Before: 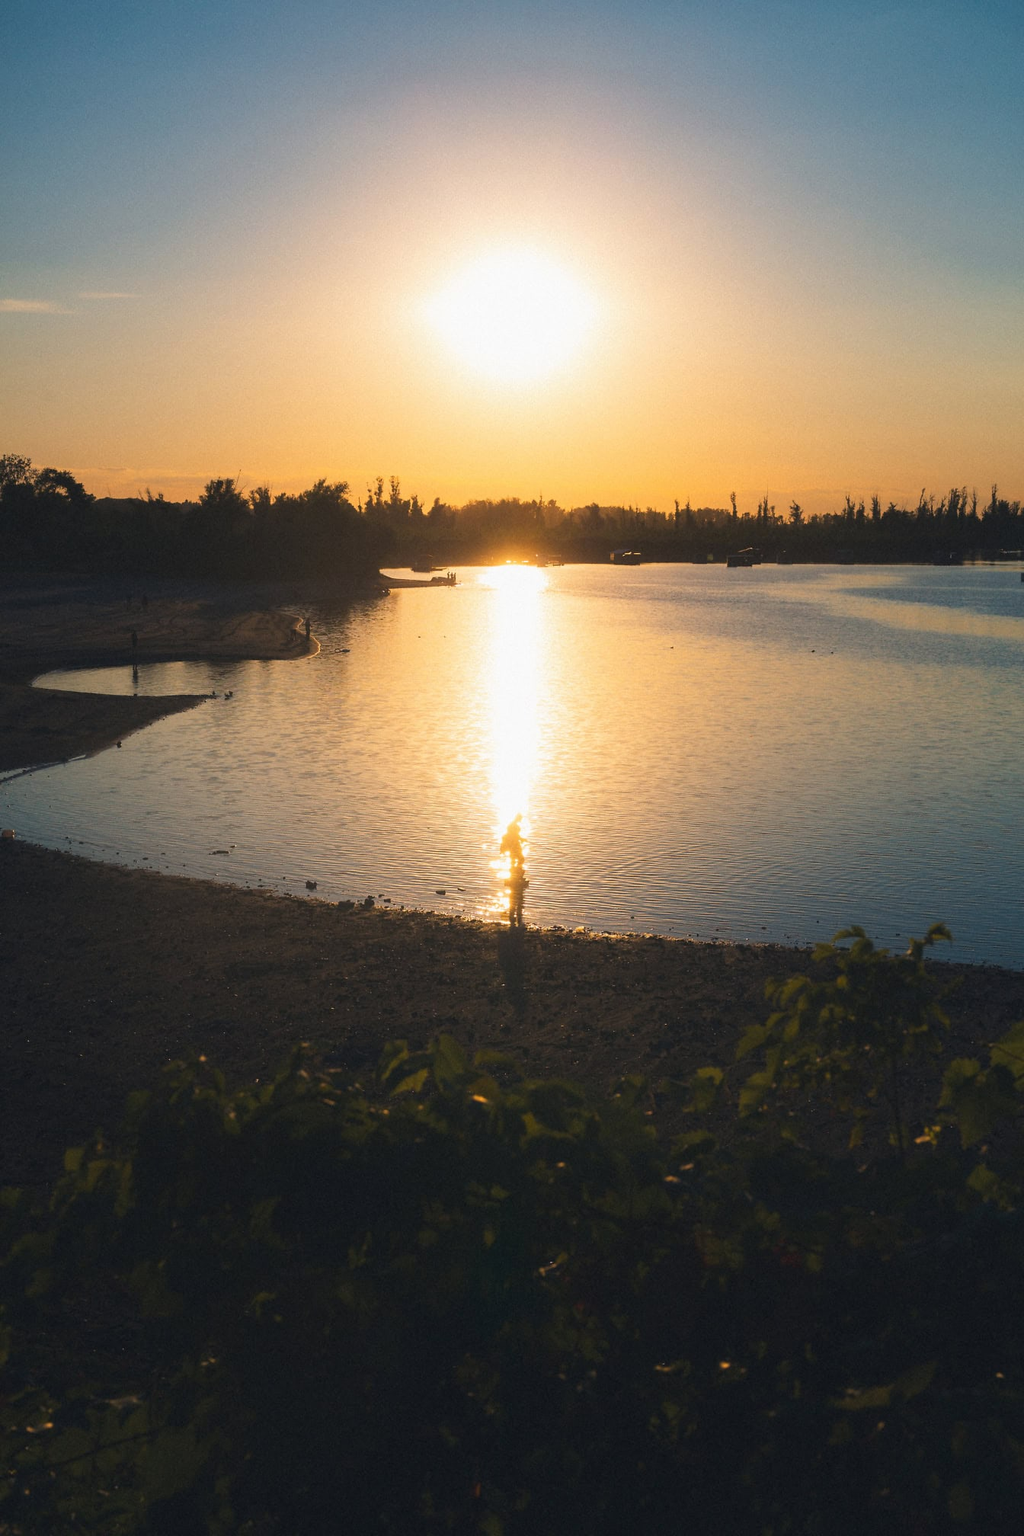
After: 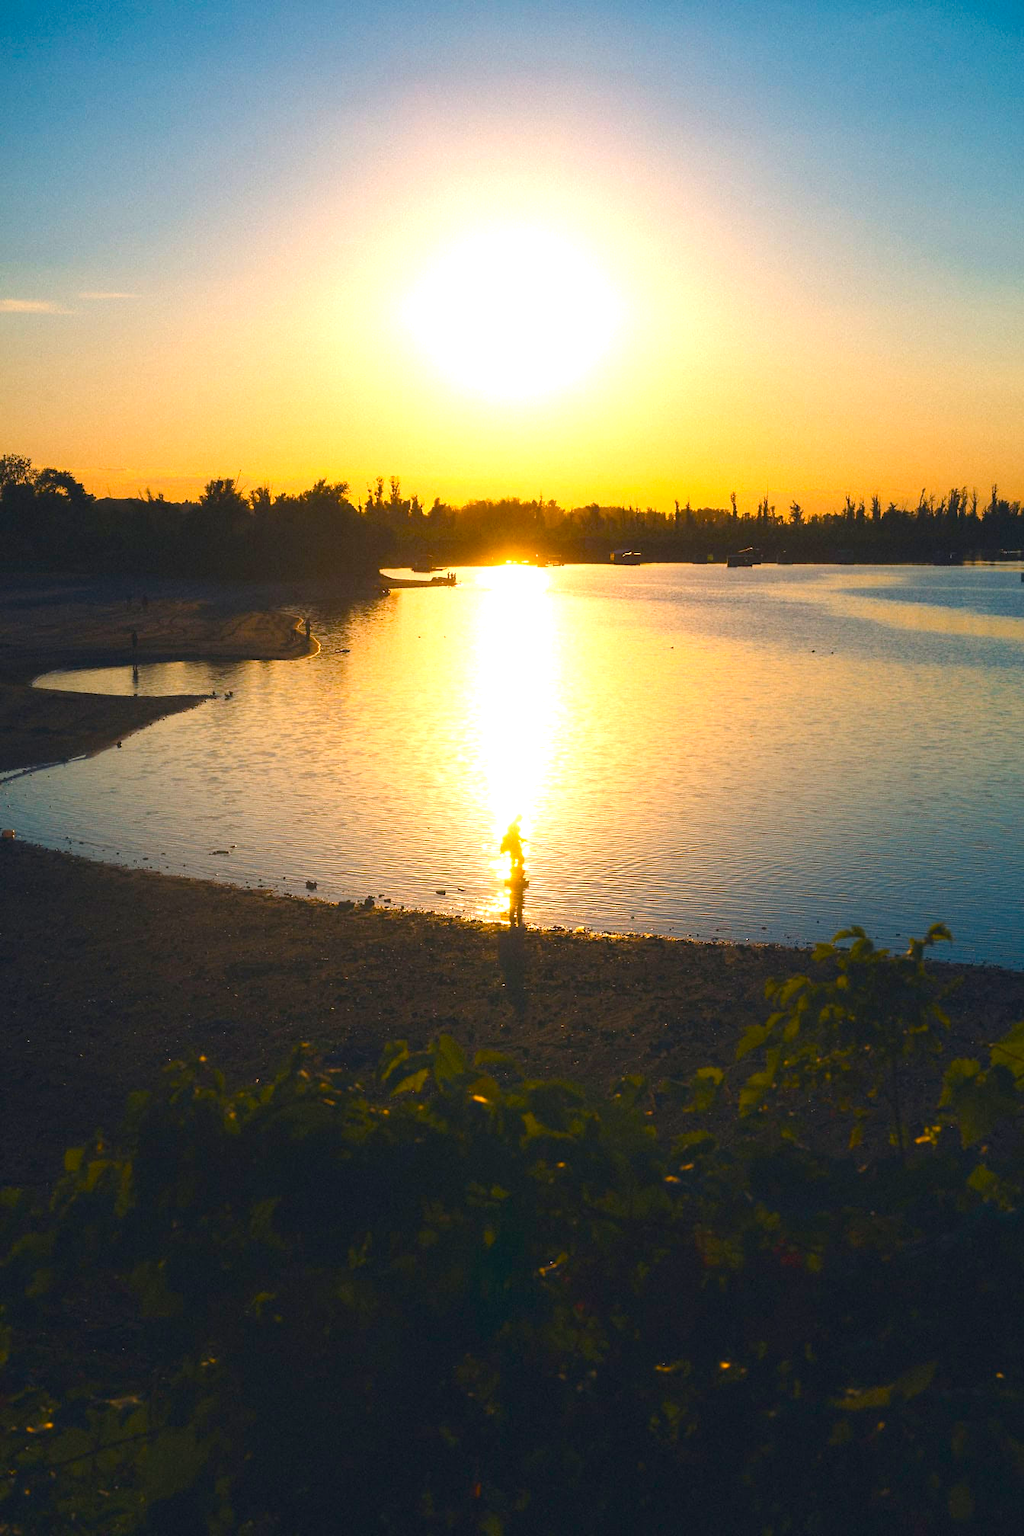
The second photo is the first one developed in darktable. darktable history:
contrast brightness saturation: contrast 0.076, saturation 0.019
color balance rgb: shadows lift › hue 85.24°, perceptual saturation grading › global saturation 34.655%, perceptual saturation grading › highlights -29.847%, perceptual saturation grading › shadows 35.863%, perceptual brilliance grading › global brilliance 17.903%, global vibrance 20%
